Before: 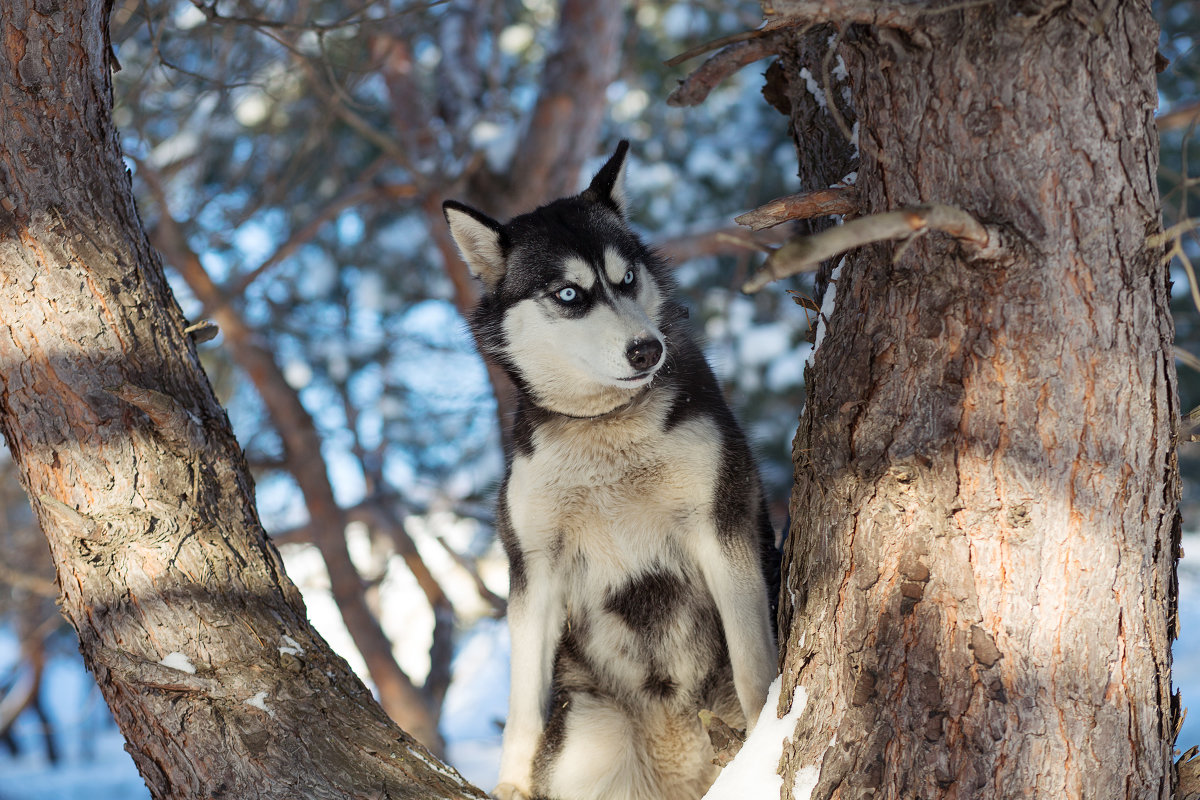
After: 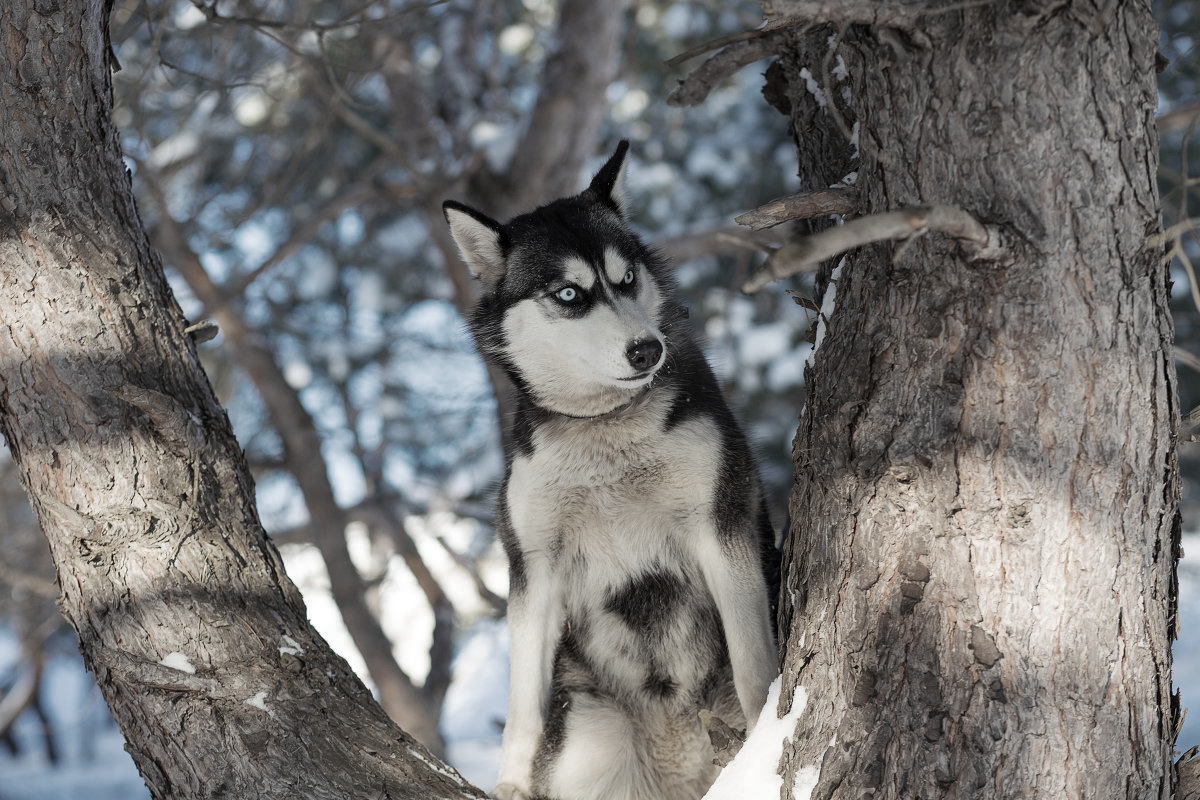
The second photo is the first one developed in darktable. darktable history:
color zones: curves: ch0 [(0, 0.487) (0.241, 0.395) (0.434, 0.373) (0.658, 0.412) (0.838, 0.487)]; ch1 [(0, 0) (0.053, 0.053) (0.211, 0.202) (0.579, 0.259) (0.781, 0.241)]
